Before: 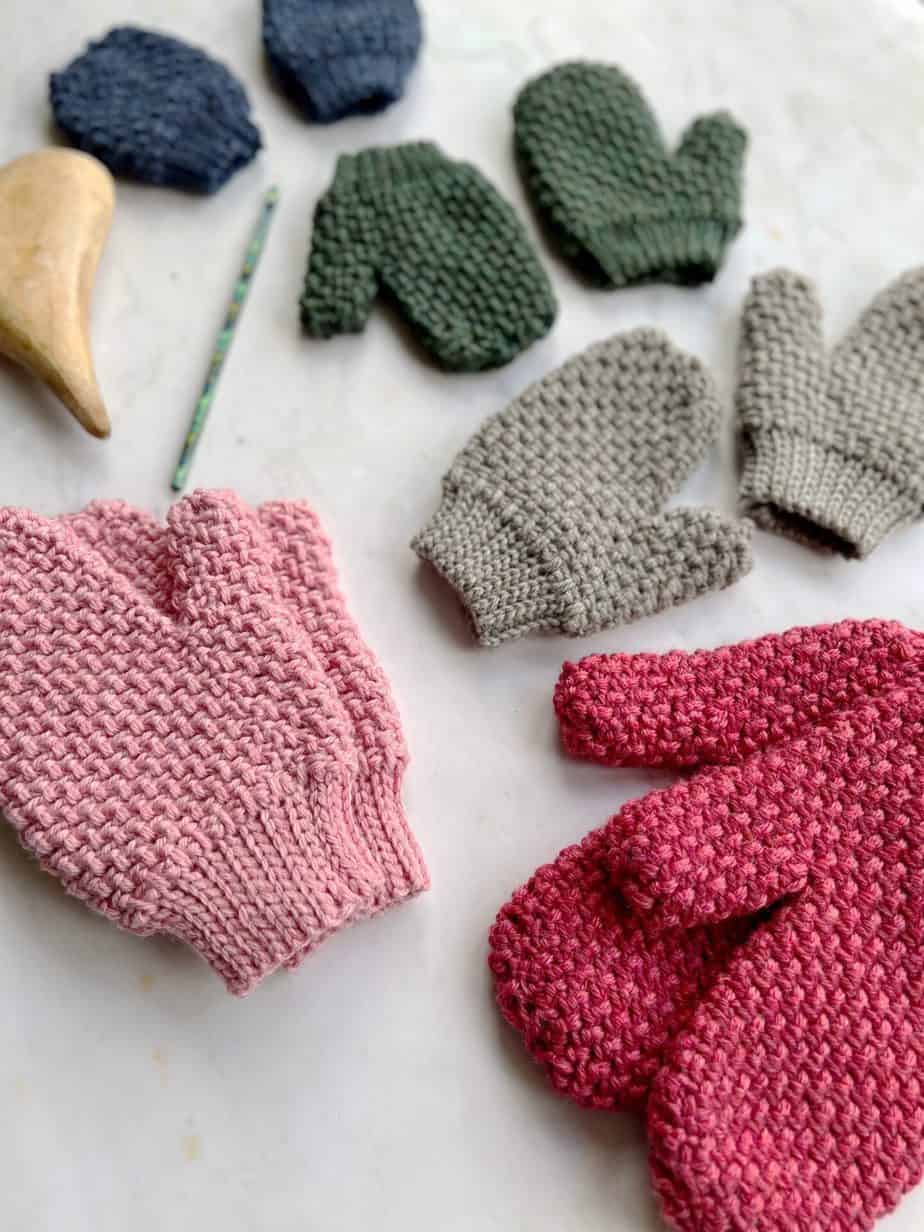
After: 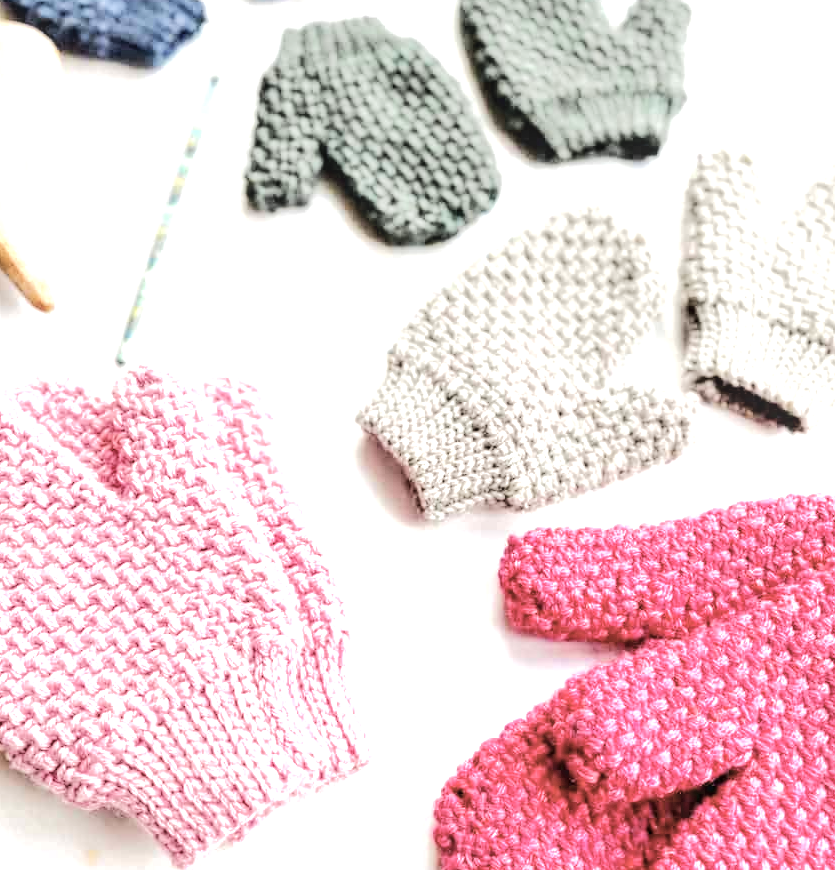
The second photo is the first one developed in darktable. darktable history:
color zones: curves: ch1 [(0.29, 0.492) (0.373, 0.185) (0.509, 0.481)]; ch2 [(0.25, 0.462) (0.749, 0.457)]
exposure: black level correction 0, exposure 1.492 EV, compensate exposure bias true, compensate highlight preservation false
color correction: highlights b* 0.034, saturation 0.504
color balance rgb: perceptual saturation grading › global saturation 24.903%, global vibrance 20%
local contrast: on, module defaults
tone equalizer: -7 EV 0.154 EV, -6 EV 0.631 EV, -5 EV 1.15 EV, -4 EV 1.36 EV, -3 EV 1.17 EV, -2 EV 0.6 EV, -1 EV 0.149 EV, edges refinement/feathering 500, mask exposure compensation -1.57 EV, preserve details no
crop: left 5.963%, top 10.236%, right 3.573%, bottom 19.068%
